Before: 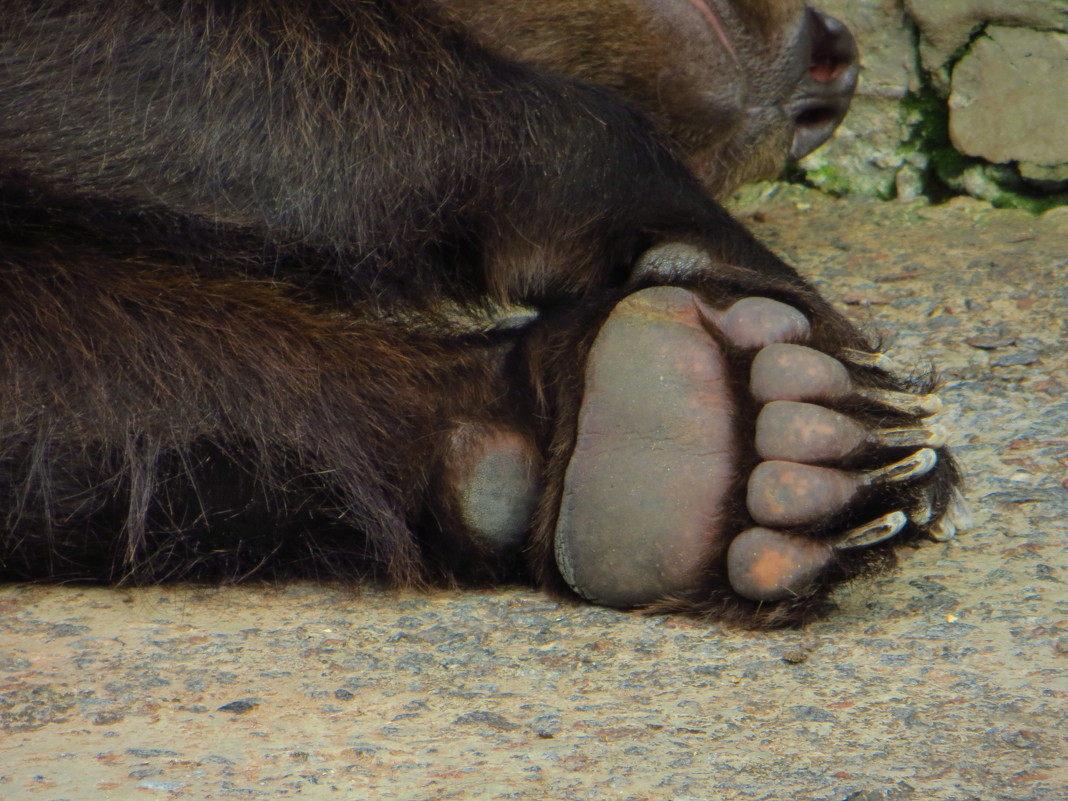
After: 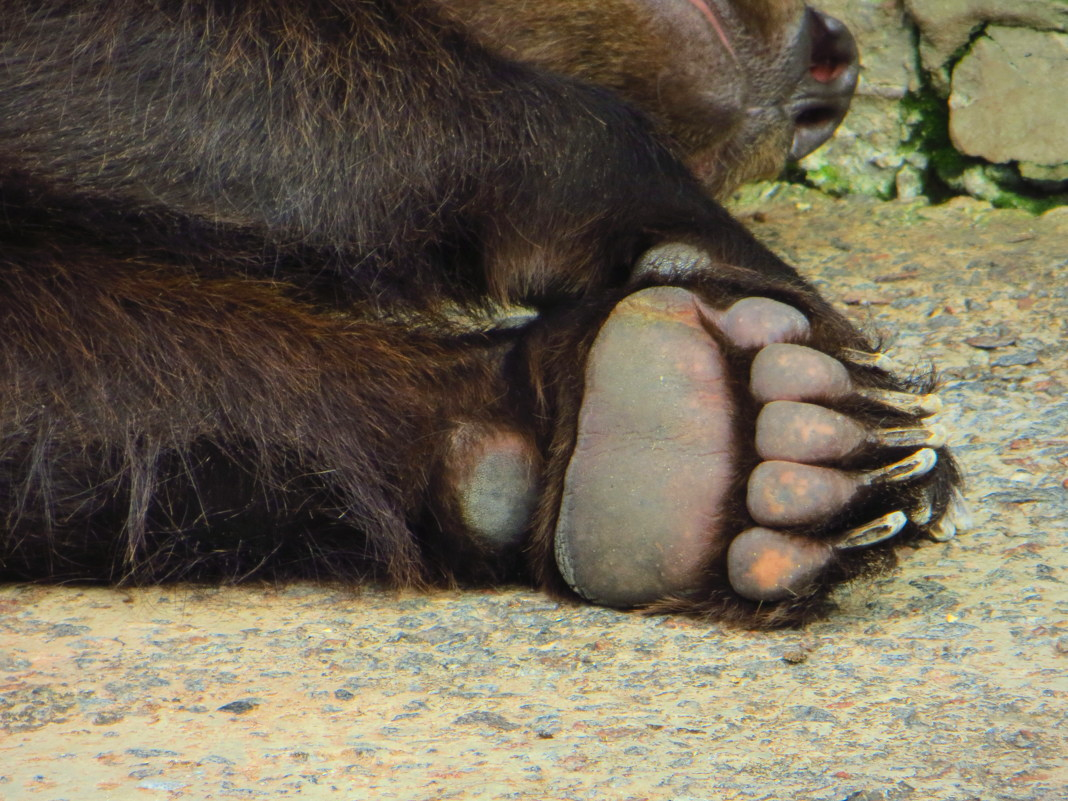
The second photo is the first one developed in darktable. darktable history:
contrast brightness saturation: contrast 0.199, brightness 0.164, saturation 0.224
